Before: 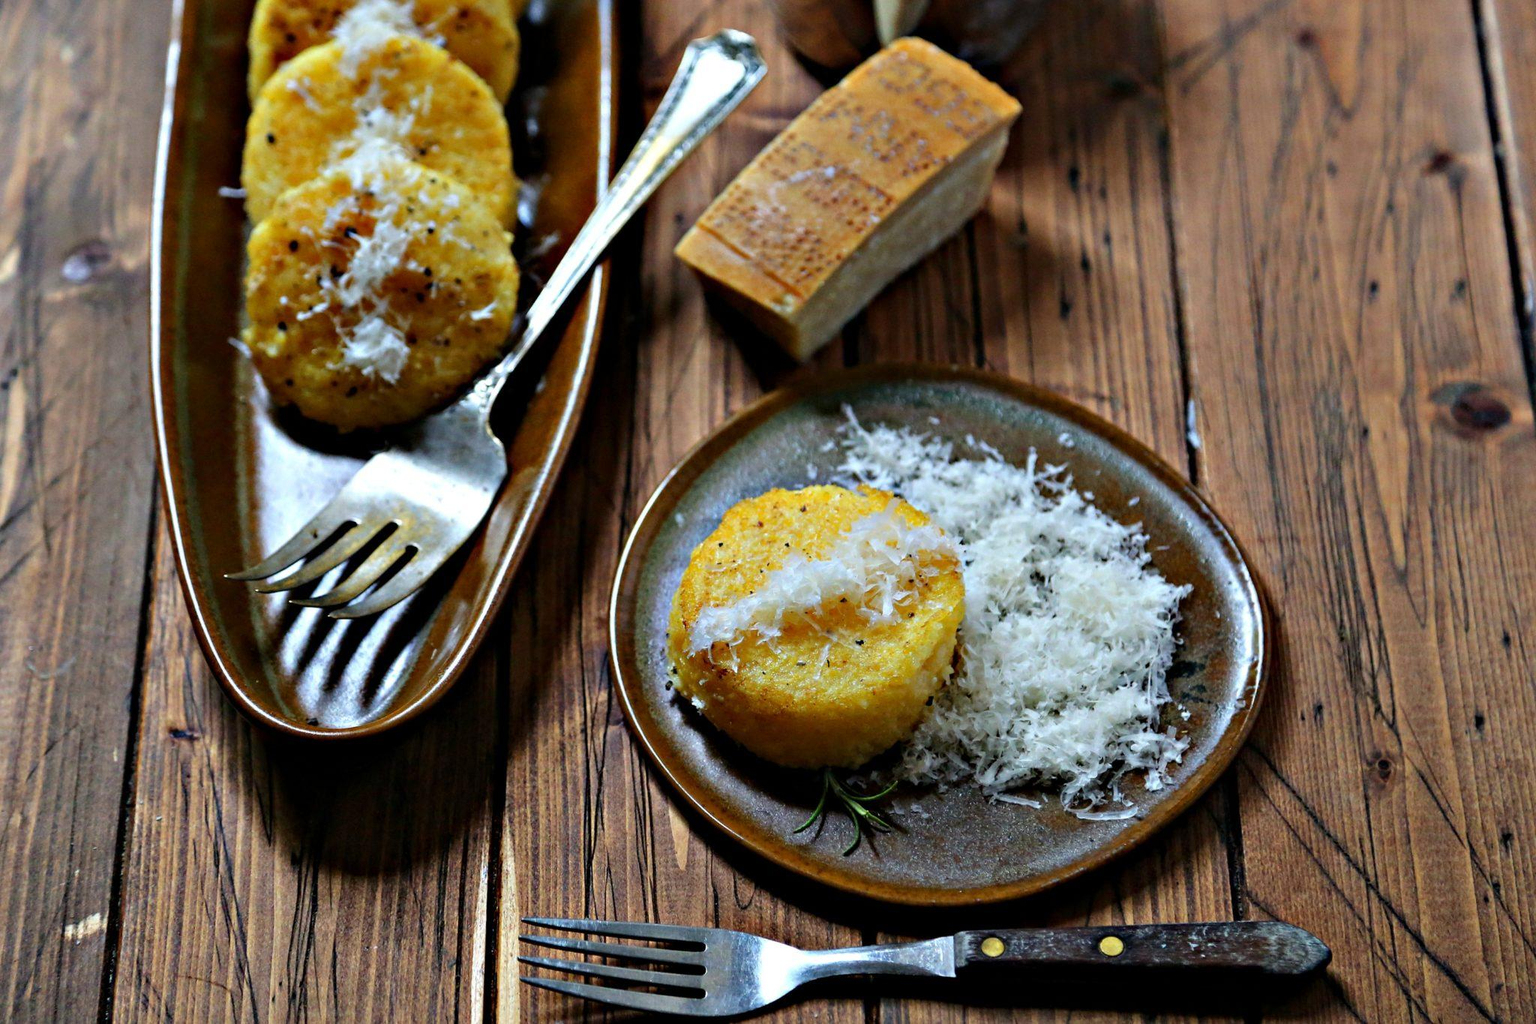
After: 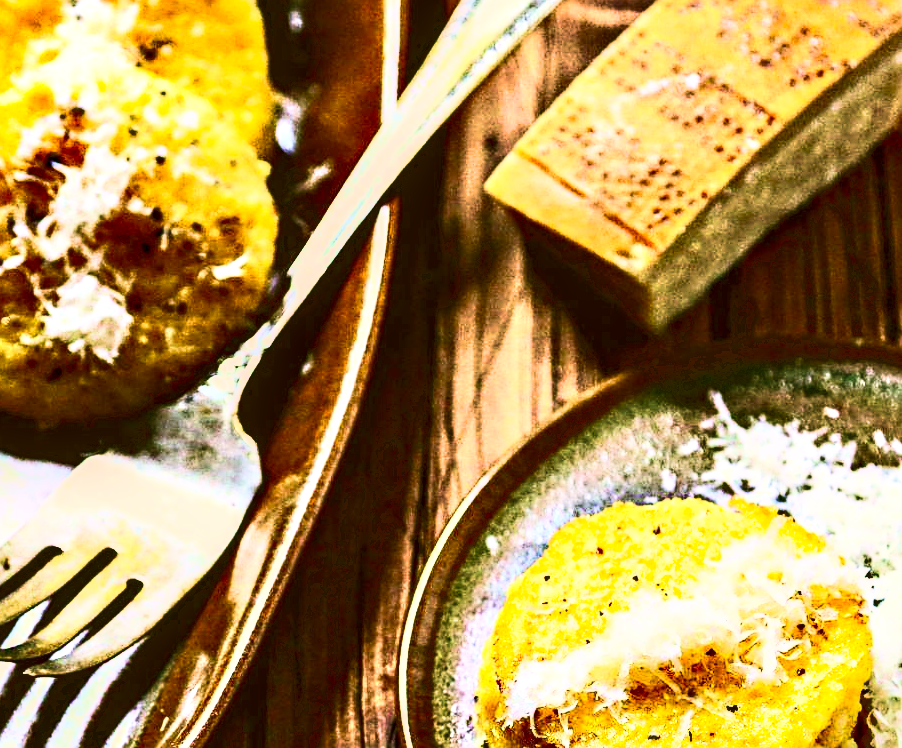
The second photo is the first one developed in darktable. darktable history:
exposure: exposure 0.722 EV, compensate highlight preservation false
contrast brightness saturation: contrast 0.62, brightness 0.34, saturation 0.14
sharpen: amount 0.55
local contrast: detail 150%
crop: left 20.248%, top 10.86%, right 35.675%, bottom 34.321%
color correction: highlights a* 8.98, highlights b* 15.09, shadows a* -0.49, shadows b* 26.52
shadows and highlights: low approximation 0.01, soften with gaussian
velvia: strength 67.07%, mid-tones bias 0.972
